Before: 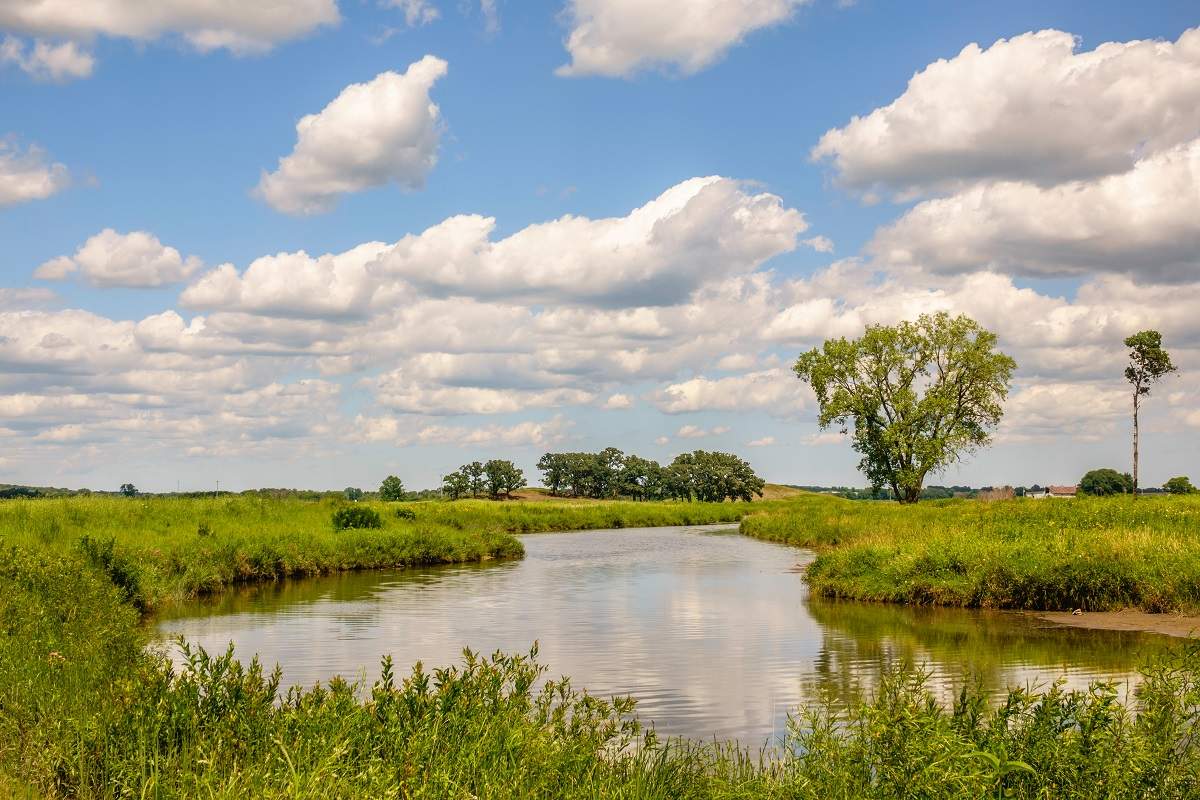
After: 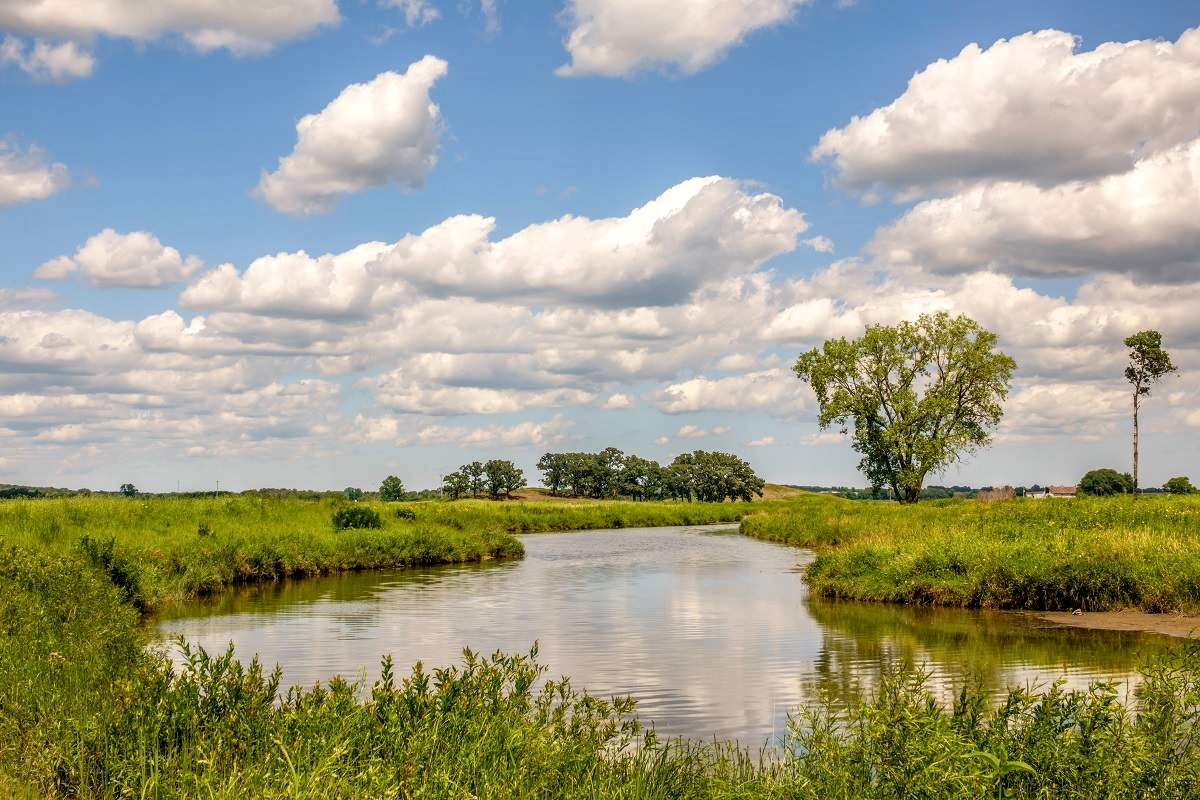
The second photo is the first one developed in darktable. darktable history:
local contrast: on, module defaults
exposure: exposure -0.021 EV, compensate highlight preservation false
